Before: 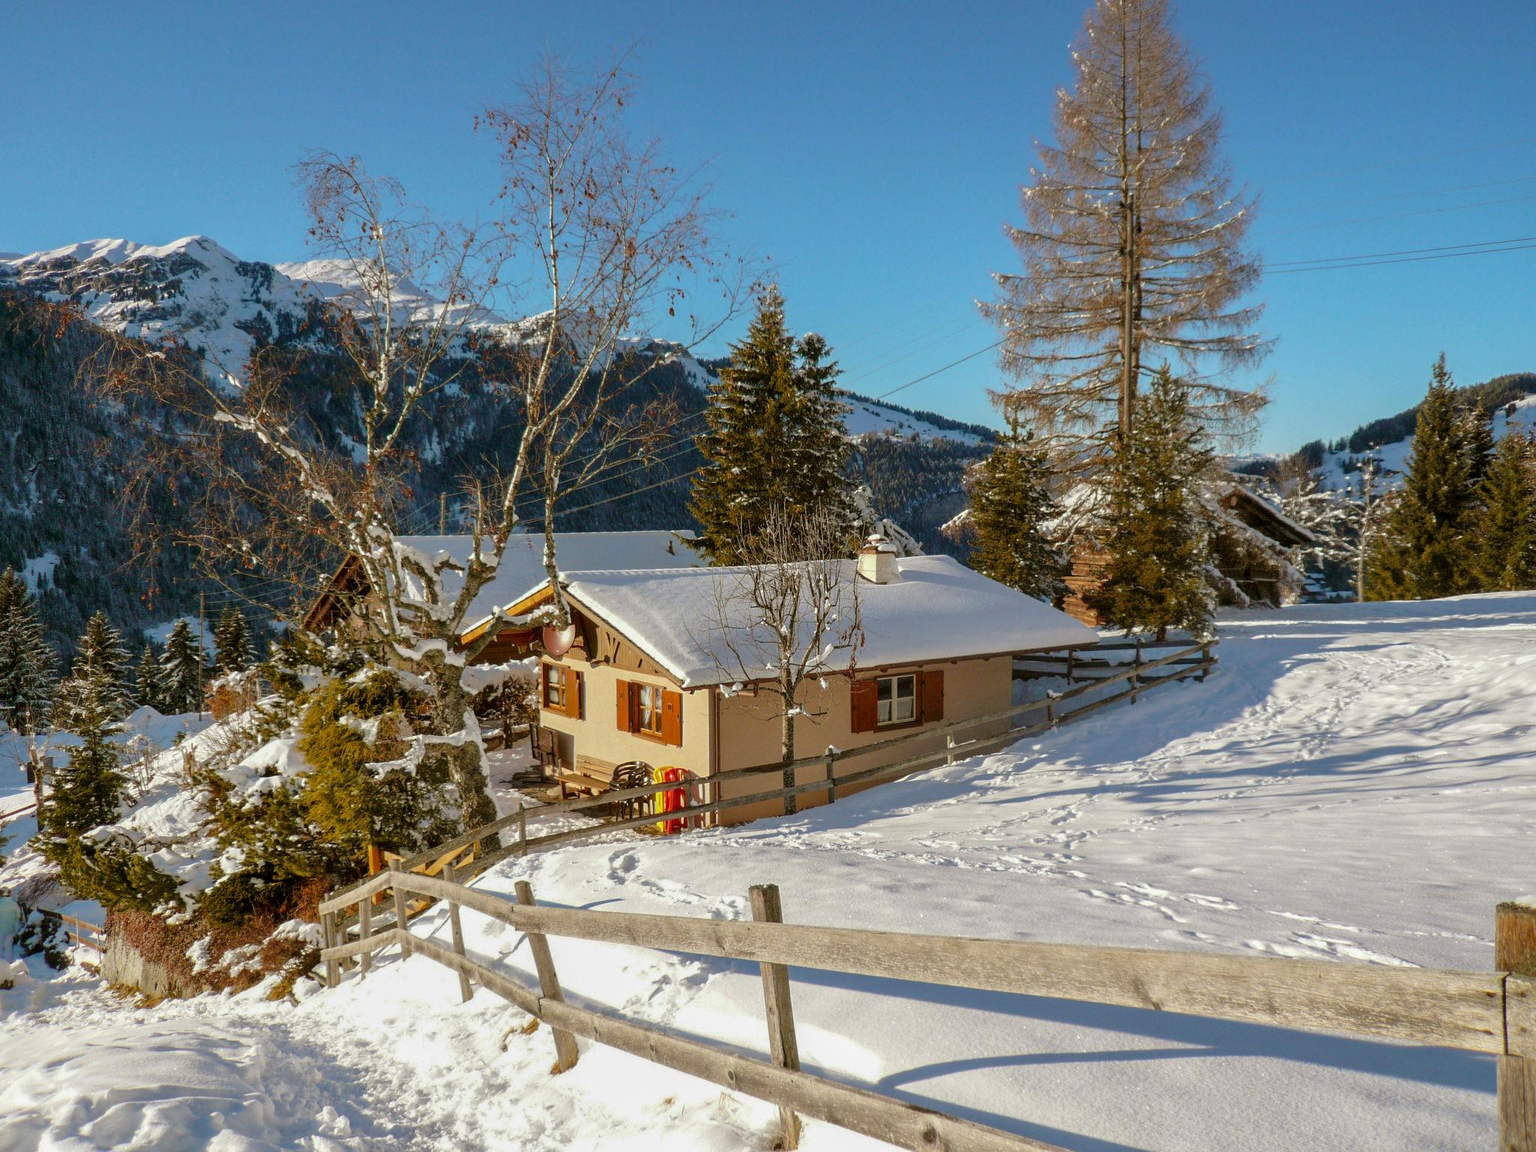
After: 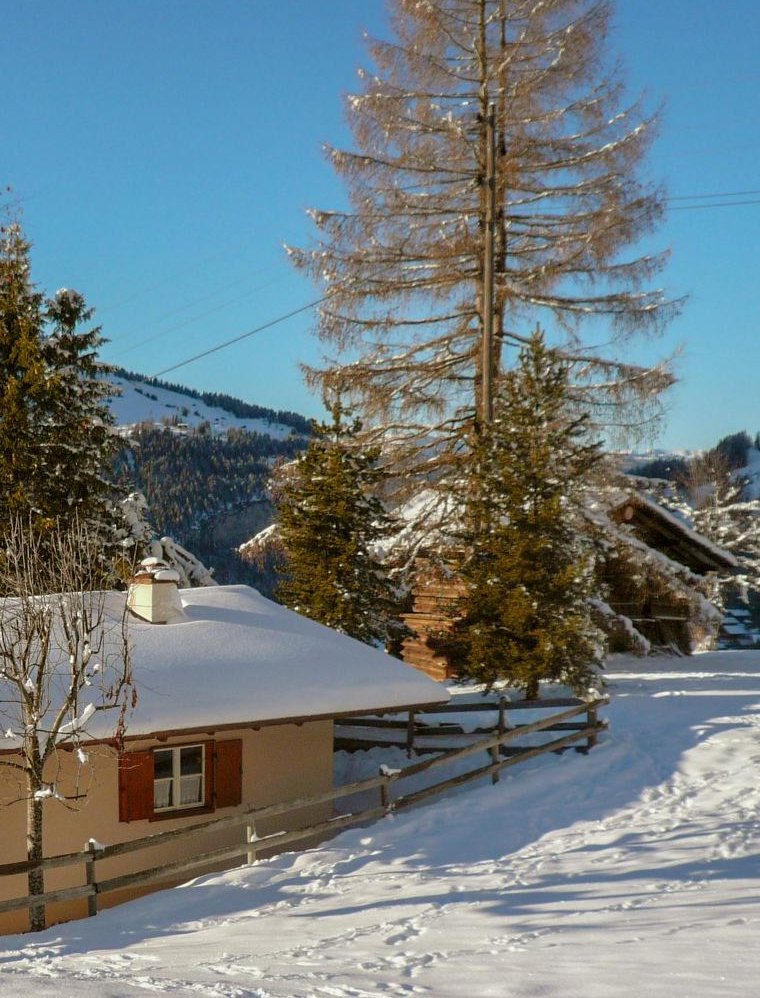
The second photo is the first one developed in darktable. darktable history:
crop and rotate: left 49.622%, top 10.122%, right 13.249%, bottom 24.899%
